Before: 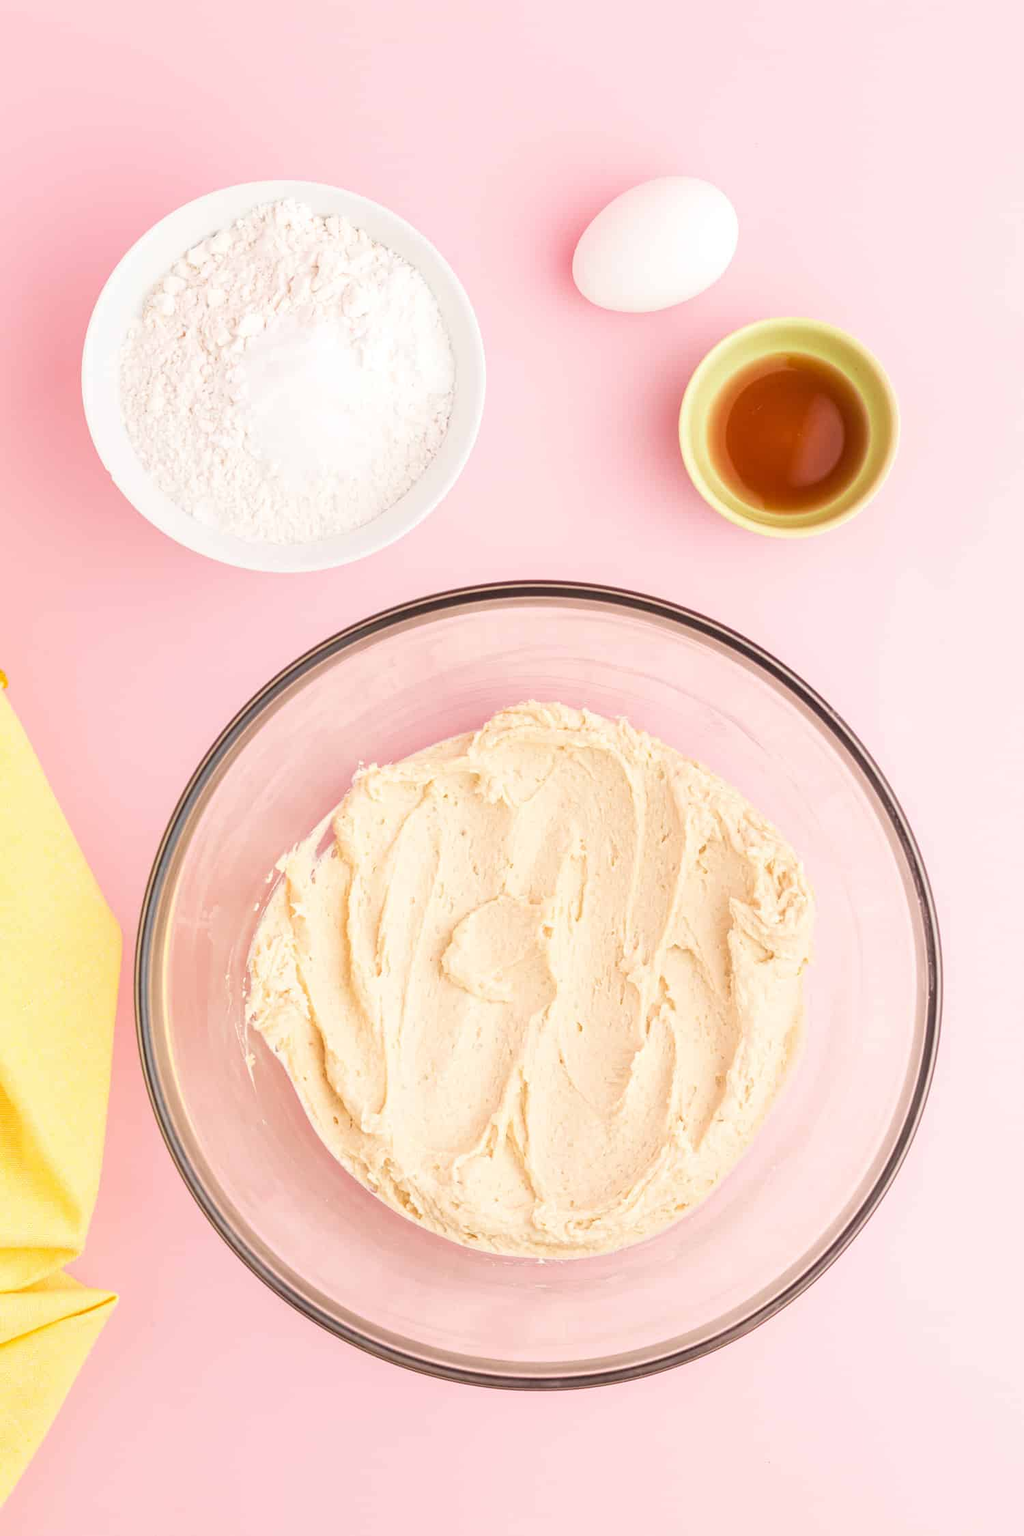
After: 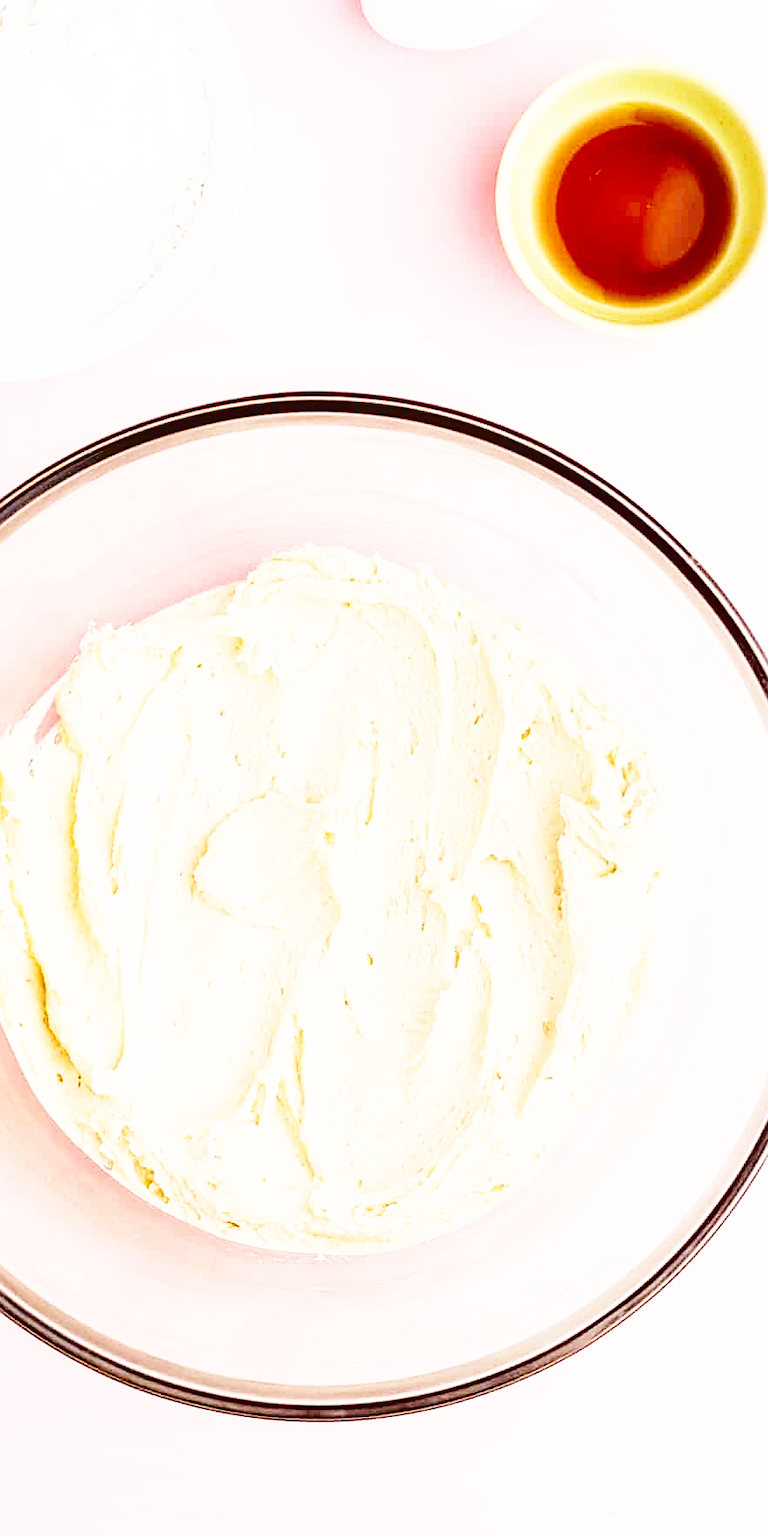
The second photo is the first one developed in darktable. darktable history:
shadows and highlights: shadows 53, soften with gaussian
sharpen: on, module defaults
base curve: curves: ch0 [(0, 0) (0.007, 0.004) (0.027, 0.03) (0.046, 0.07) (0.207, 0.54) (0.442, 0.872) (0.673, 0.972) (1, 1)], preserve colors none
crop and rotate: left 28.256%, top 17.734%, right 12.656%, bottom 3.573%
